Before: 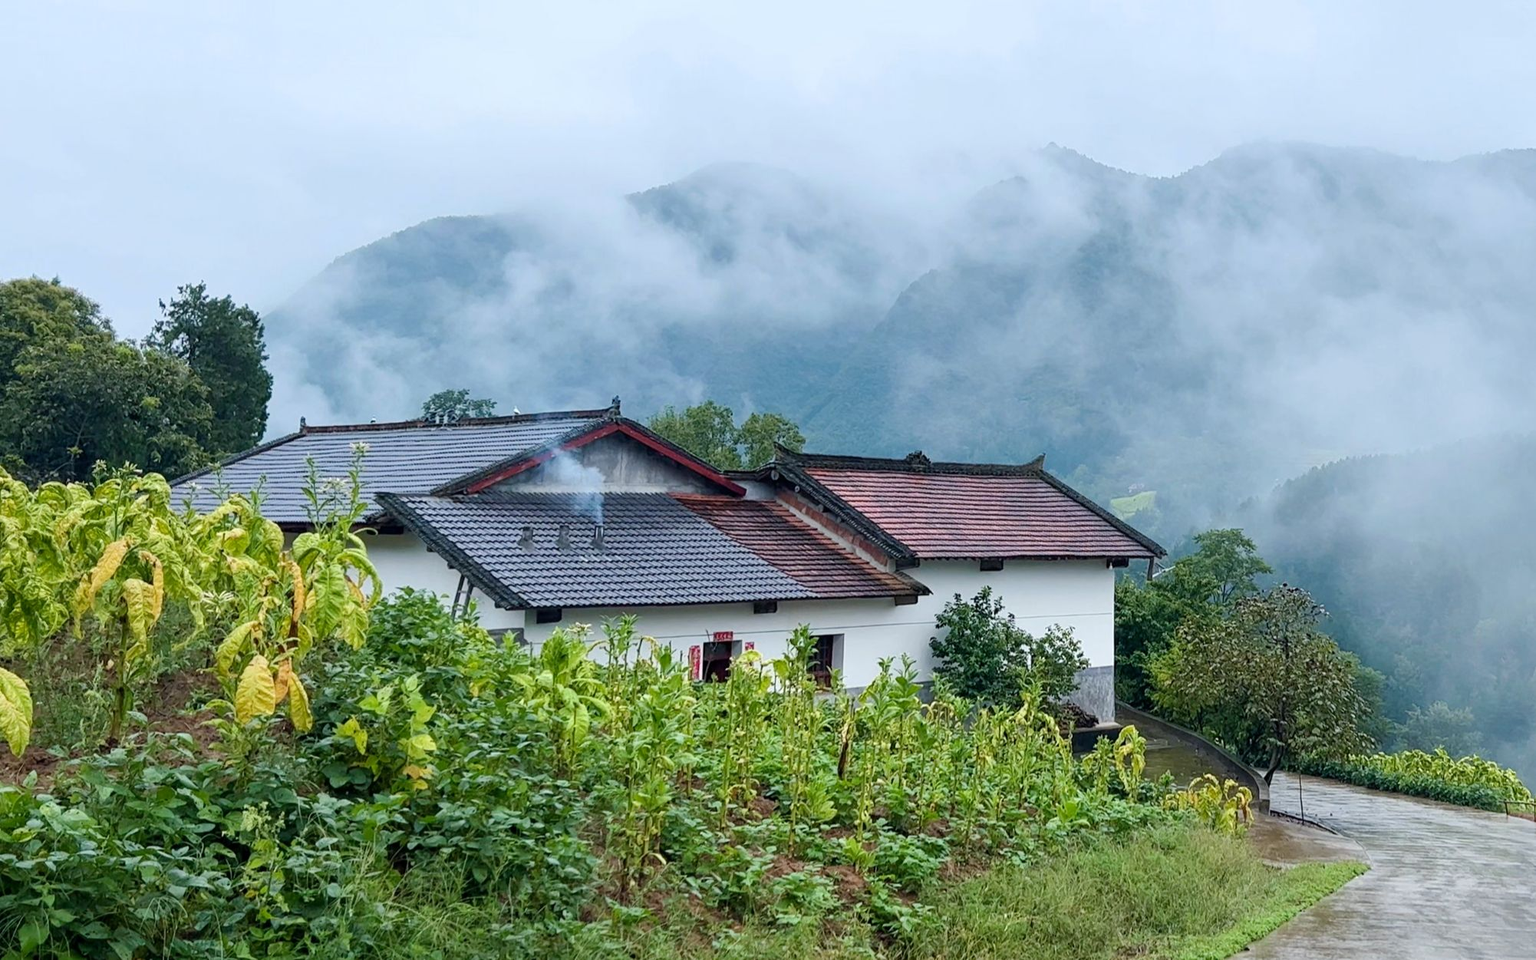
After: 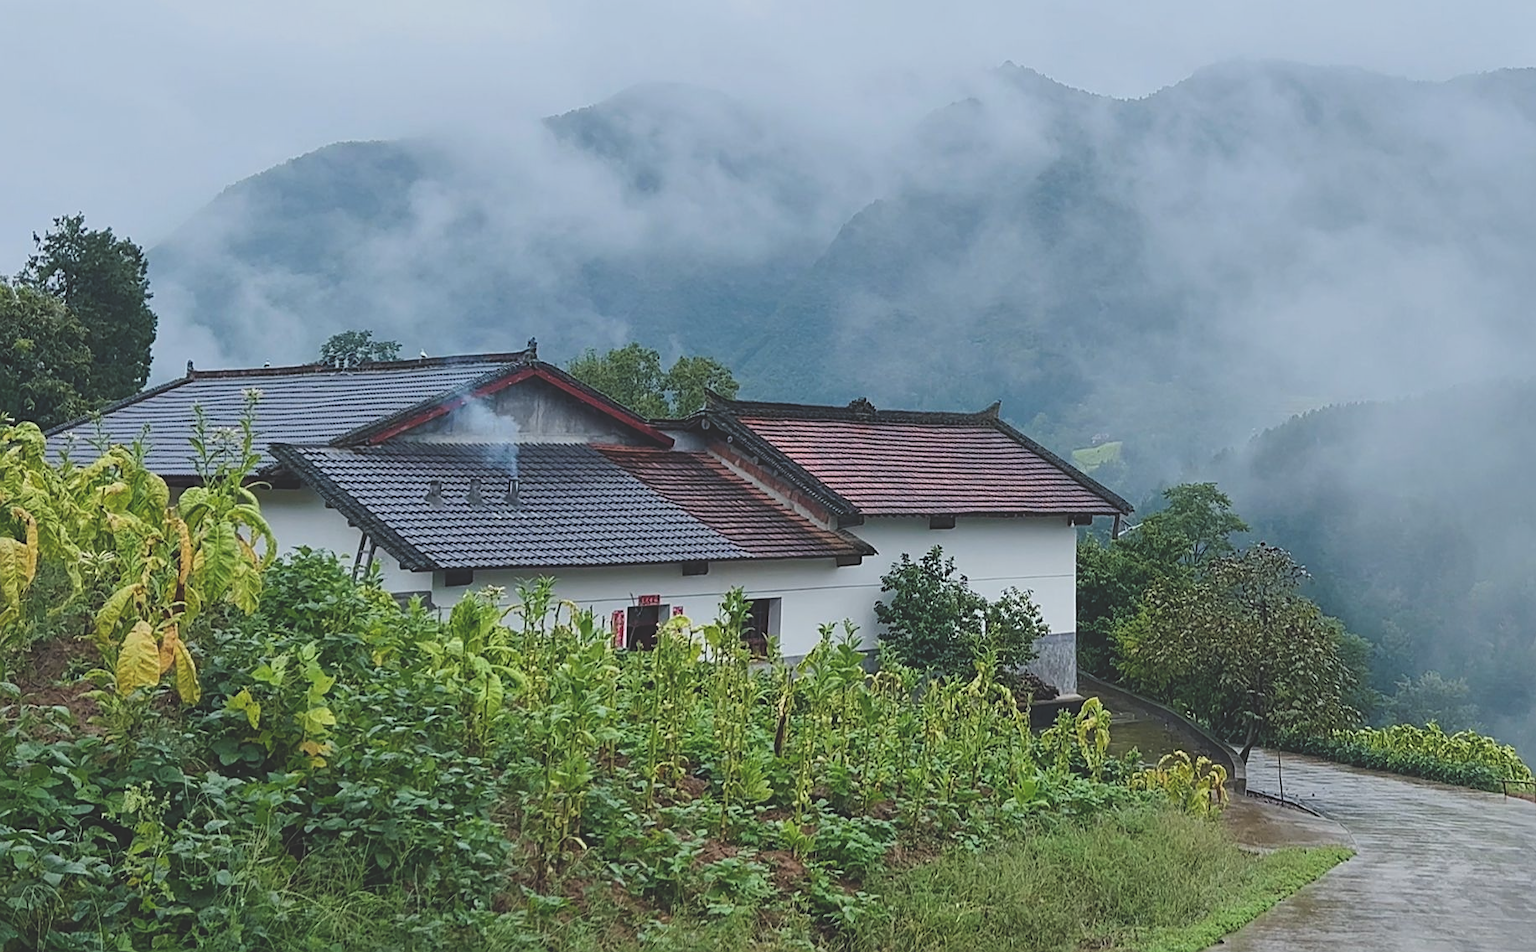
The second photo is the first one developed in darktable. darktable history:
sharpen: on, module defaults
crop and rotate: left 8.437%, top 9.075%
exposure: black level correction -0.035, exposure -0.494 EV, compensate exposure bias true, compensate highlight preservation false
